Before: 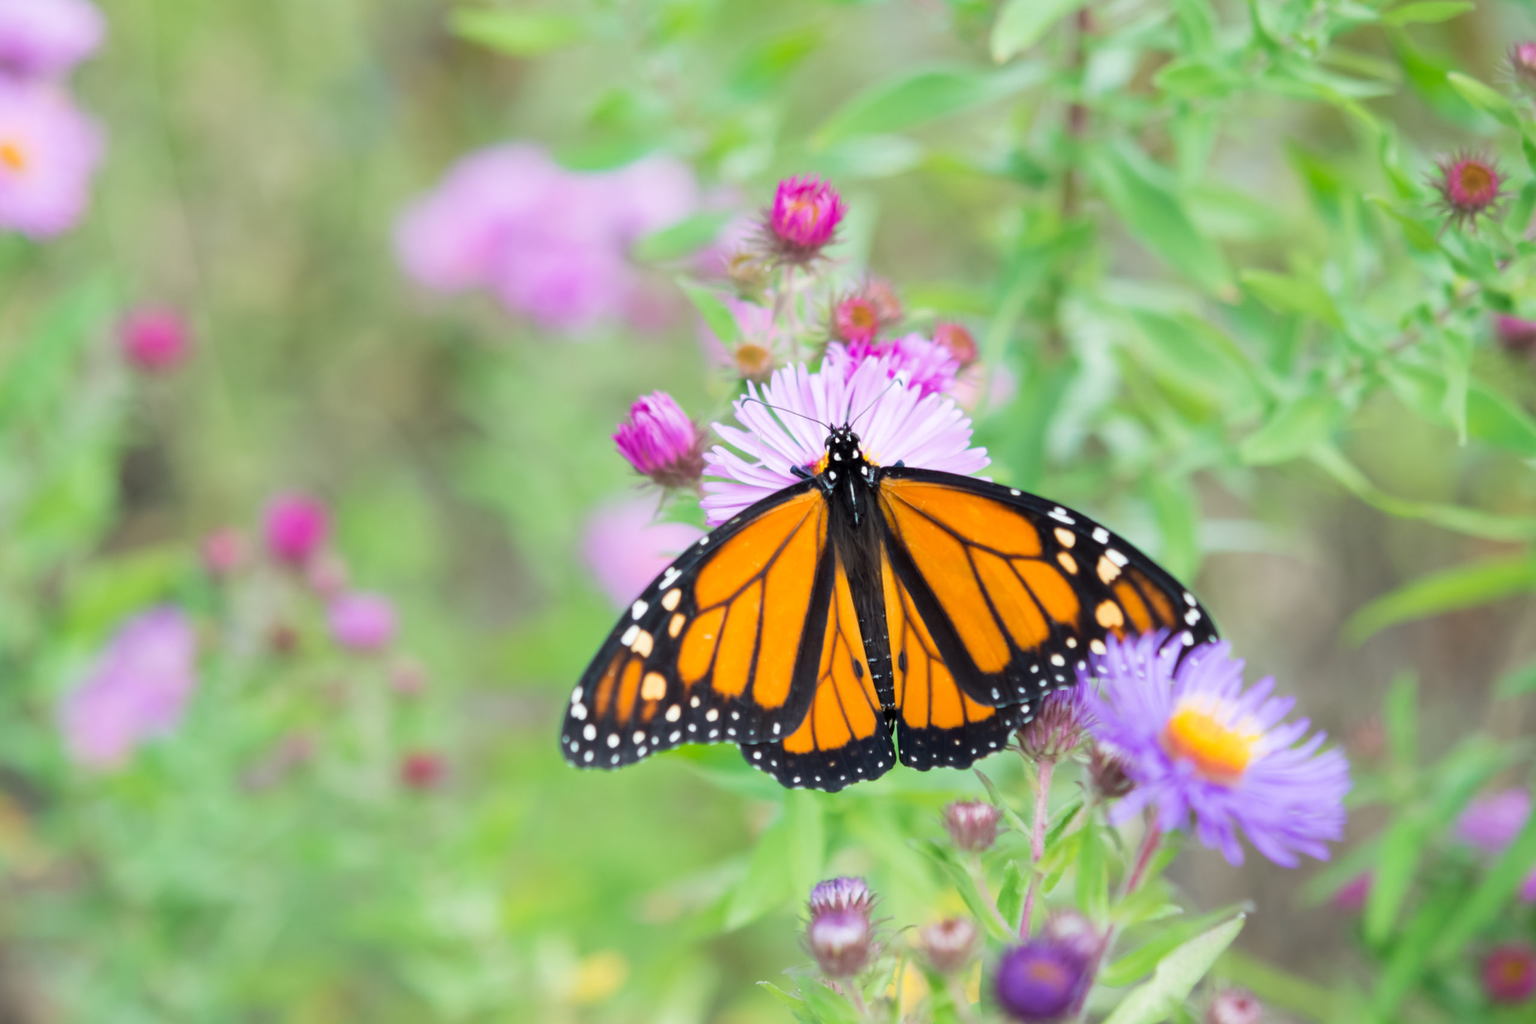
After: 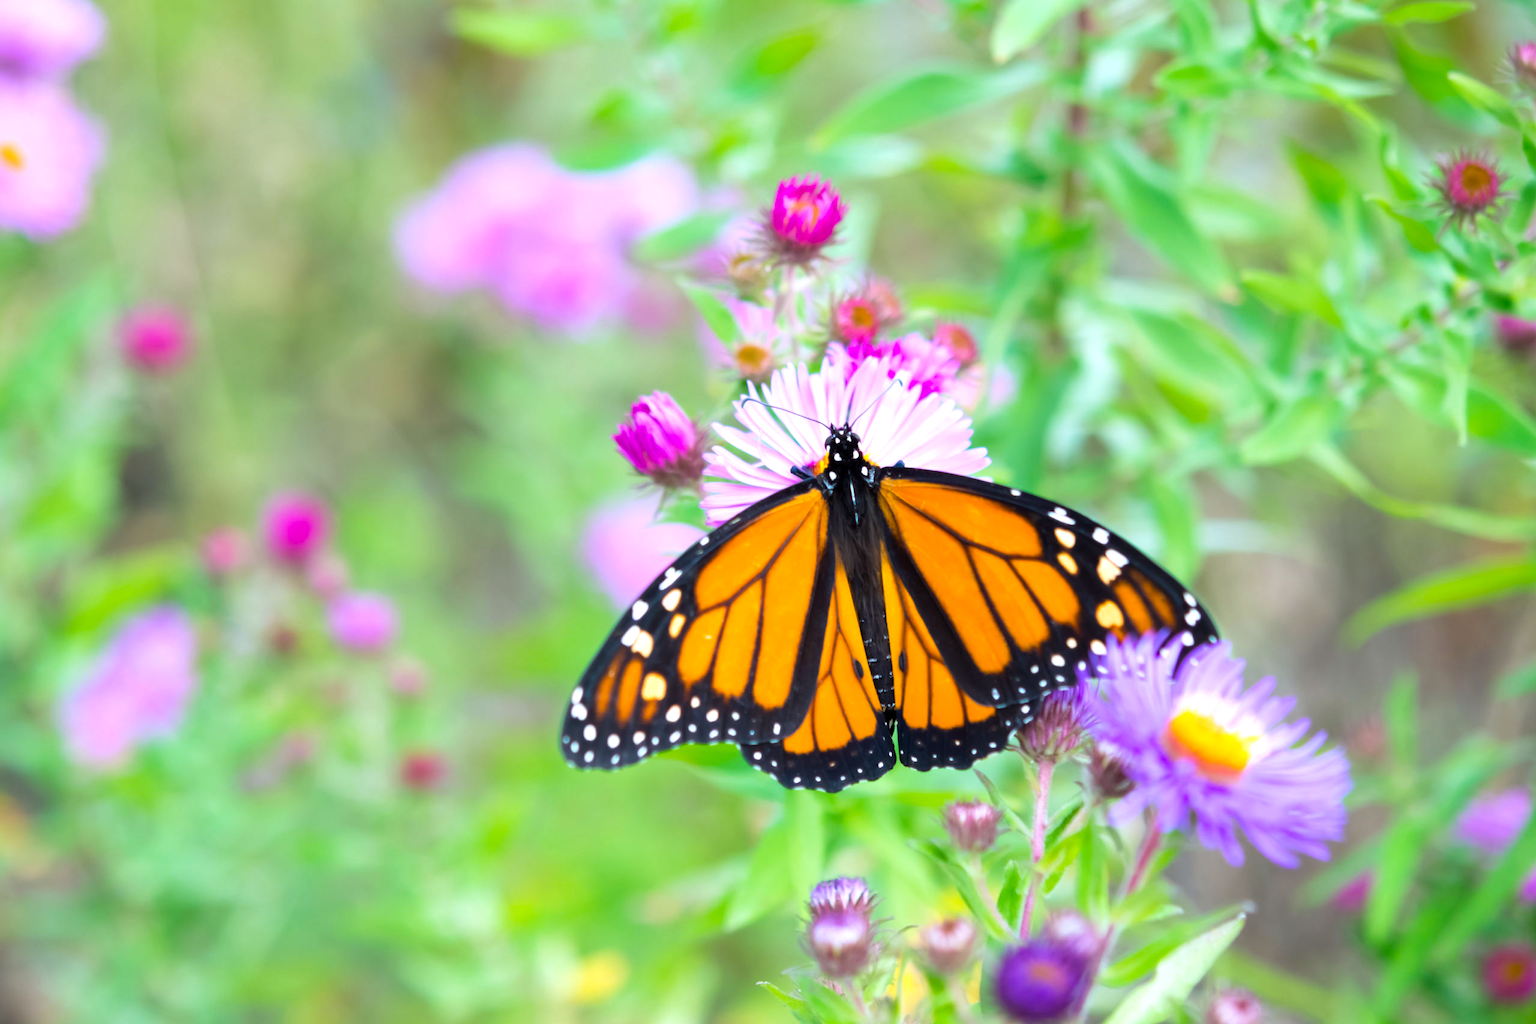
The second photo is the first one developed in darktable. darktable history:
color calibration: illuminant as shot in camera, x 0.358, y 0.373, temperature 4628.91 K
color balance rgb: shadows lift › chroma 0.998%, shadows lift › hue 115.93°, power › luminance -8.953%, highlights gain › chroma 0.268%, highlights gain › hue 331.67°, linear chroma grading › global chroma 7.902%, perceptual saturation grading › global saturation 12.223%, perceptual brilliance grading › global brilliance 11.776%, global vibrance 20%
